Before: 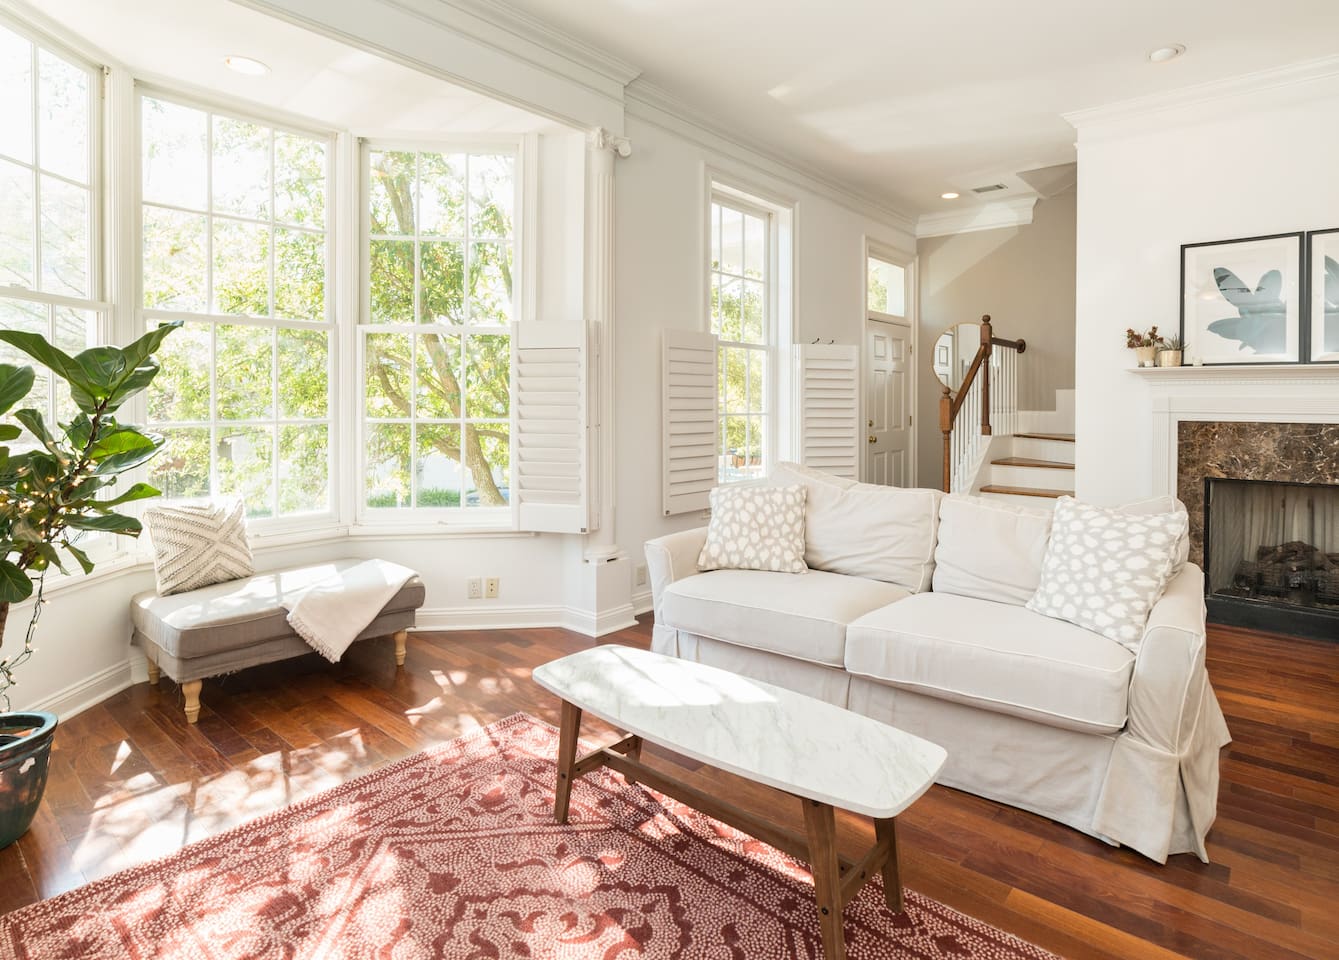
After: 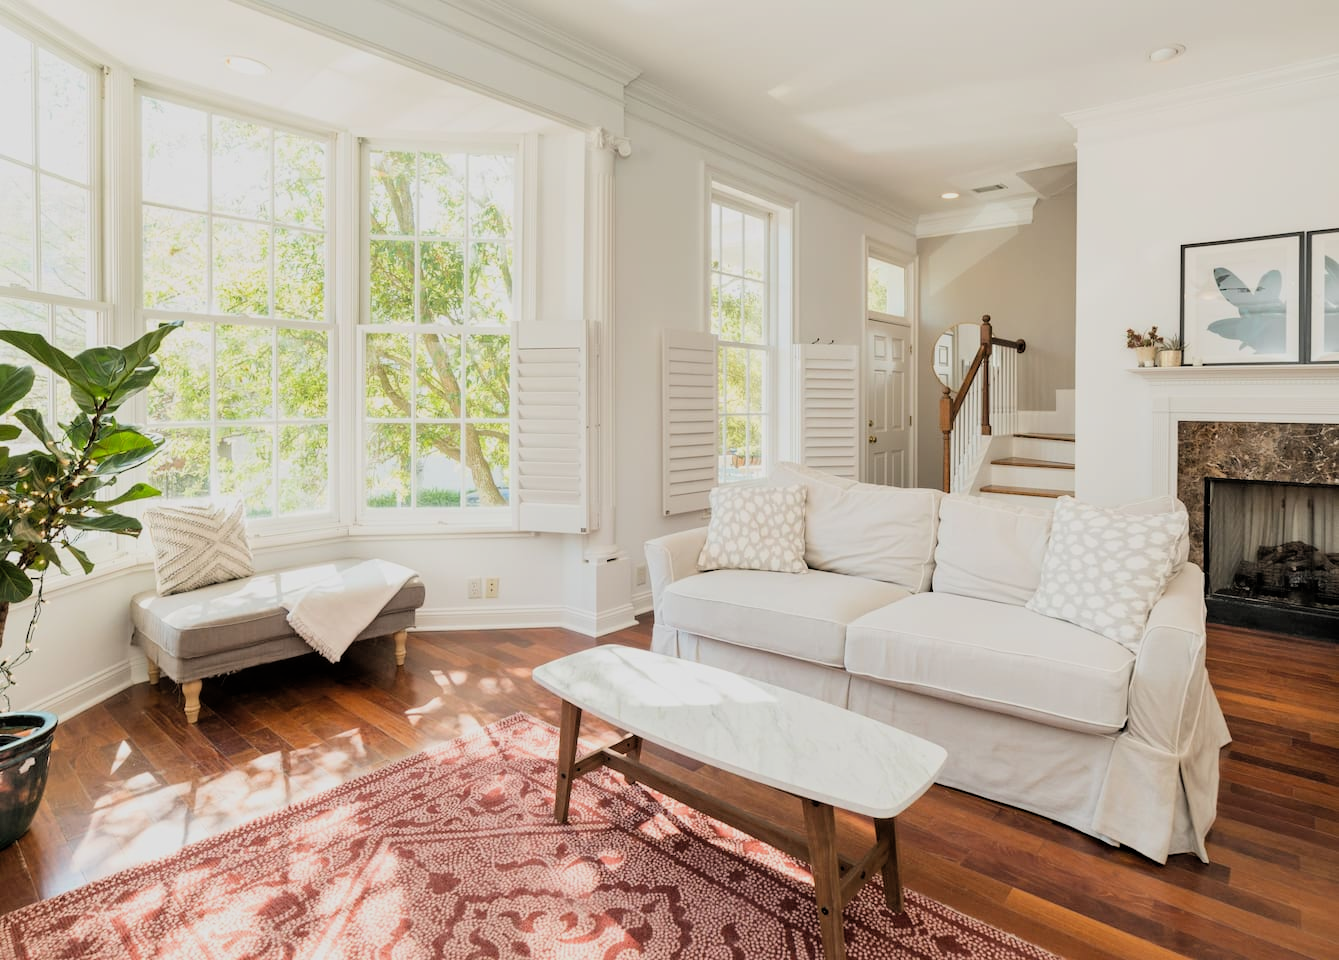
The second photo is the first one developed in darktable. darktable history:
filmic rgb: black relative exposure -7.78 EV, white relative exposure 4.45 EV, hardness 3.75, latitude 50.11%, contrast 1.1, color science v6 (2022)
sharpen: radius 2.855, amount 0.873, threshold 47.183
shadows and highlights: shadows 25.61, highlights -23.46
